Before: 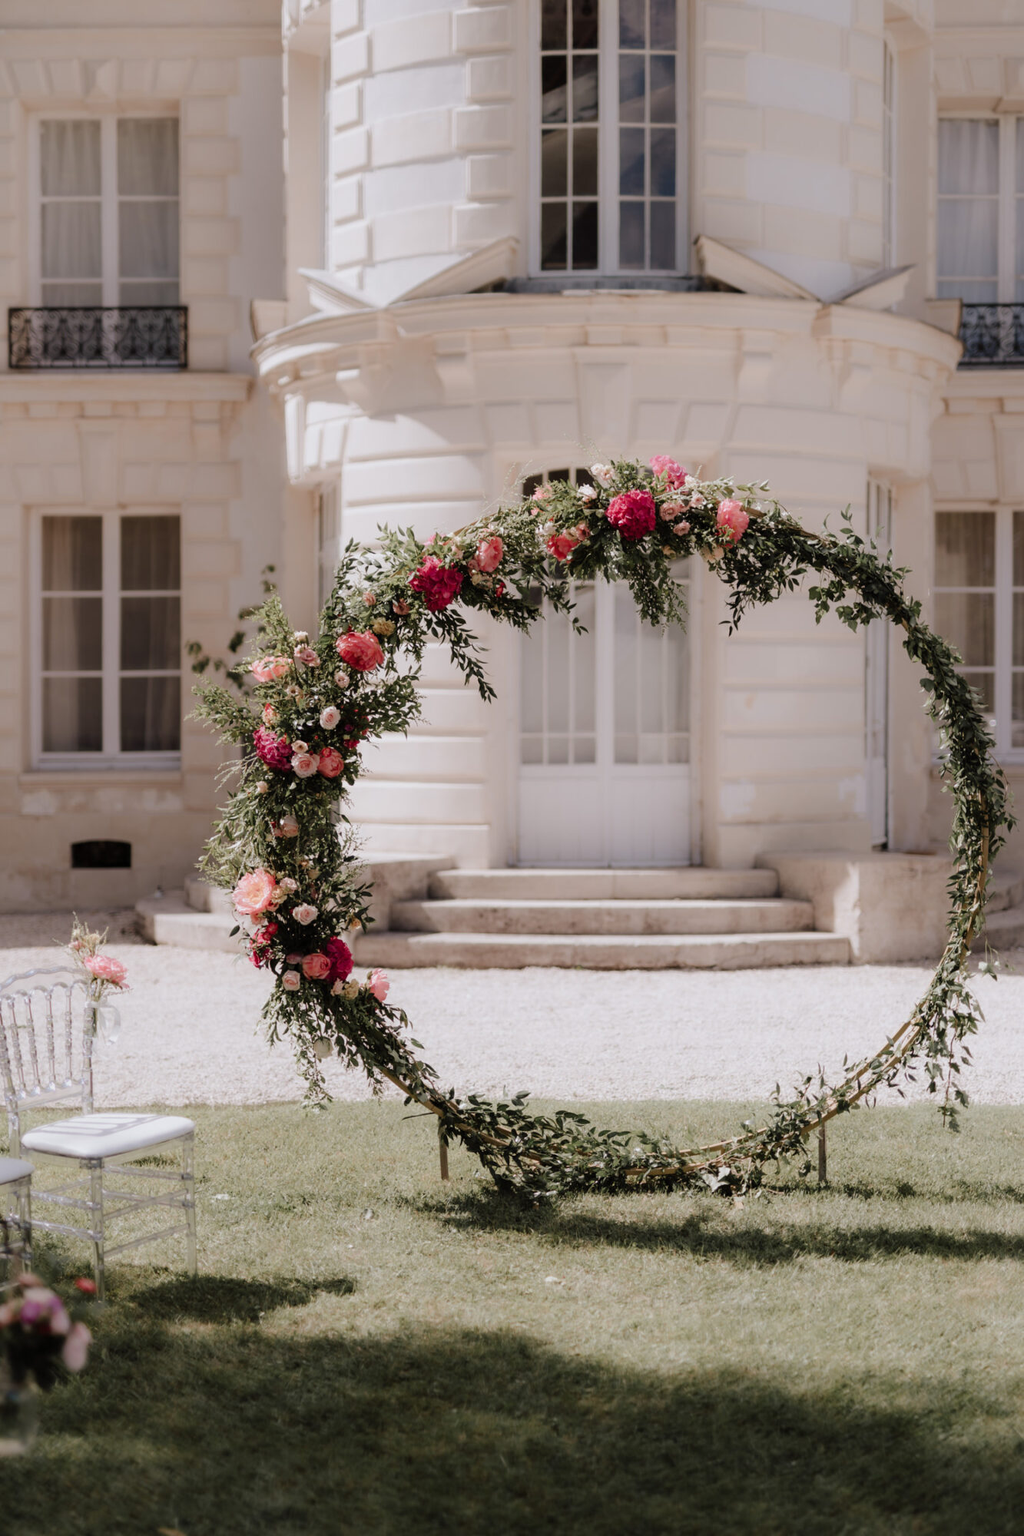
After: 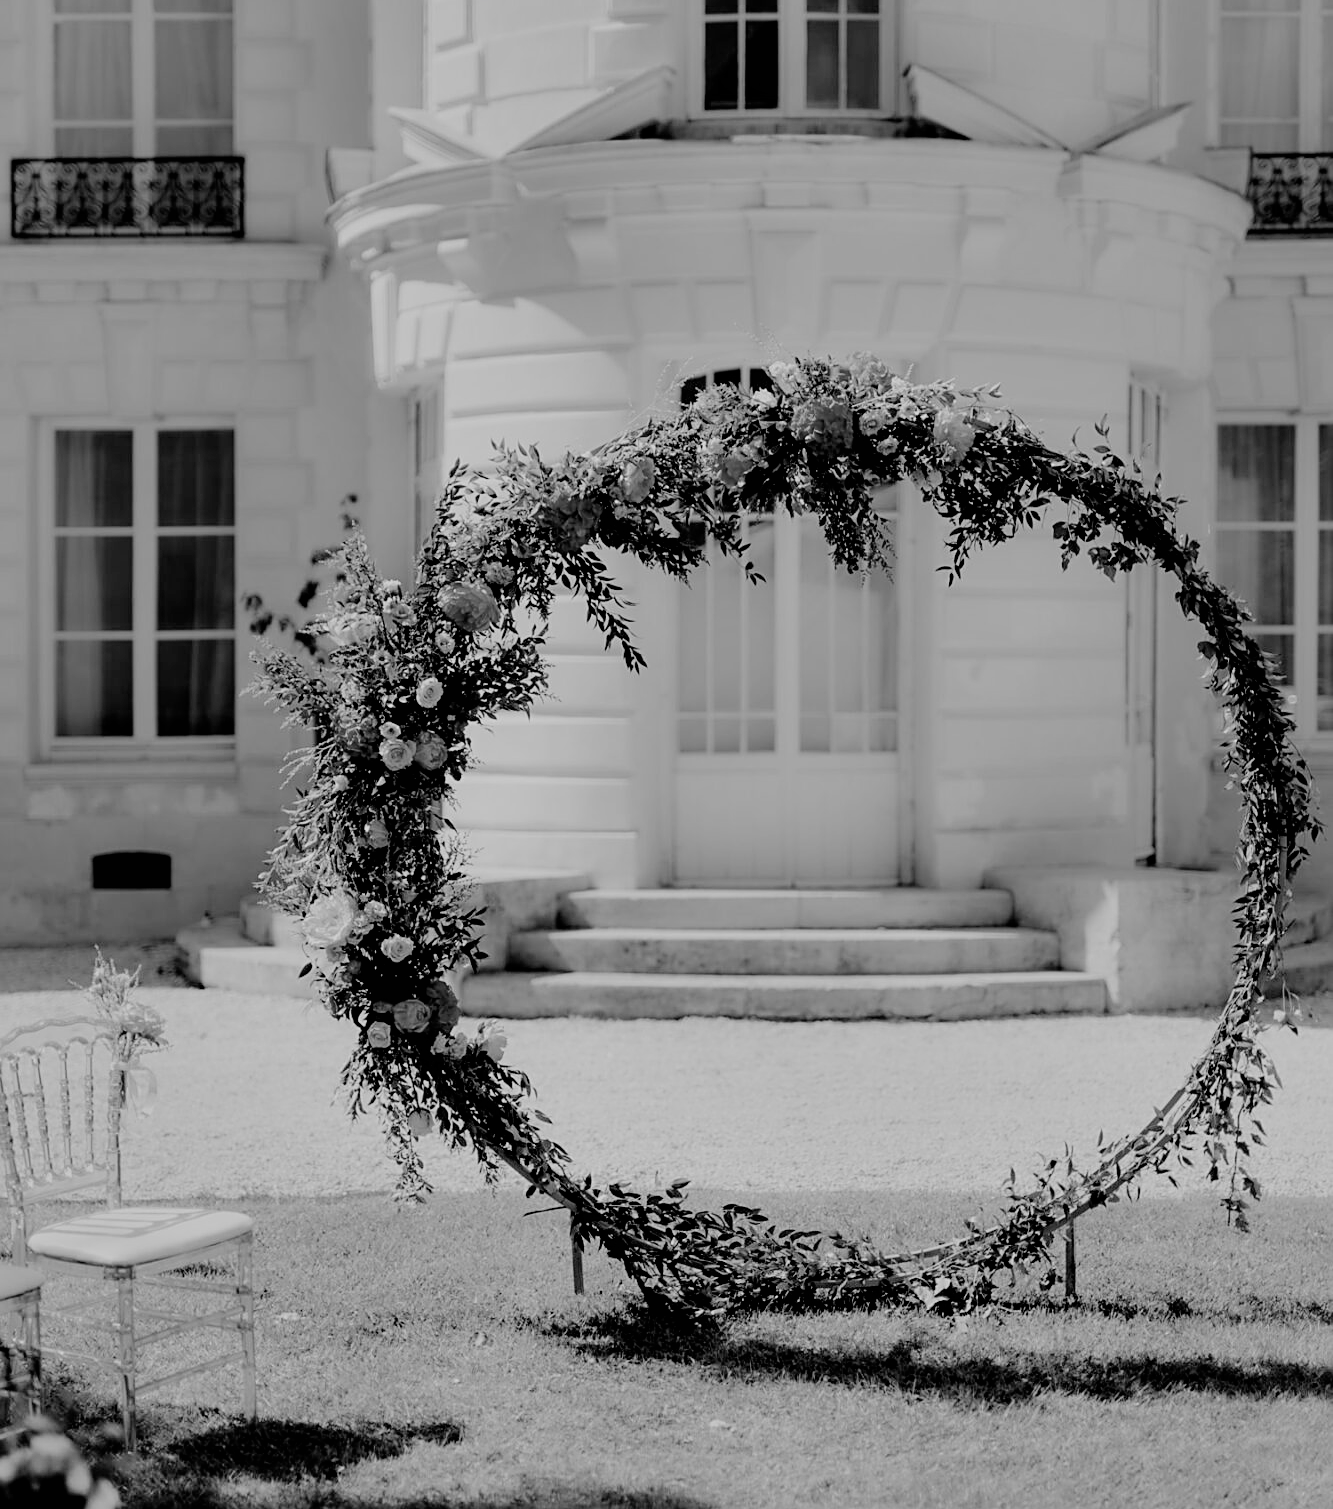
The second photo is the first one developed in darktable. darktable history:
sharpen: on, module defaults
color zones: curves: ch1 [(0, -0.014) (0.143, -0.013) (0.286, -0.013) (0.429, -0.016) (0.571, -0.019) (0.714, -0.015) (0.857, 0.002) (1, -0.014)]
crop and rotate: top 12.113%, bottom 12.409%
filmic rgb: black relative exposure -4.56 EV, white relative exposure 4.8 EV, hardness 2.36, latitude 36.3%, contrast 1.048, highlights saturation mix 1.46%, shadows ↔ highlights balance 1.26%
exposure: black level correction 0.004, exposure 0.015 EV, compensate highlight preservation false
shadows and highlights: soften with gaussian
